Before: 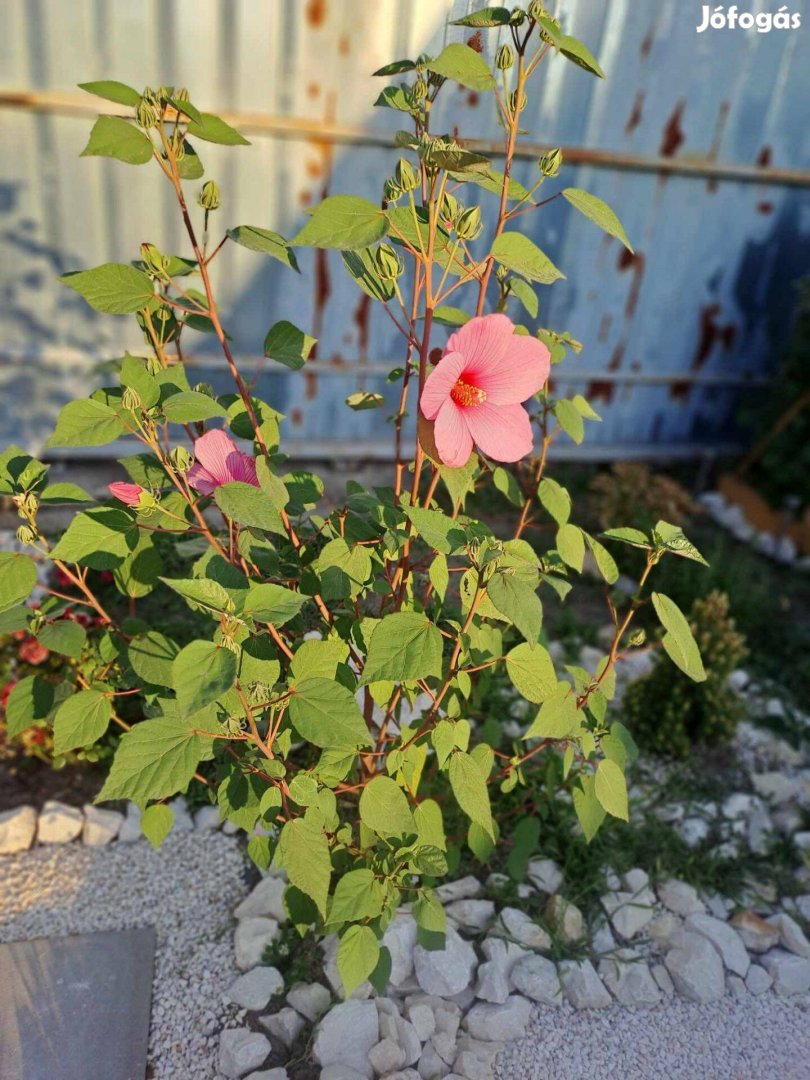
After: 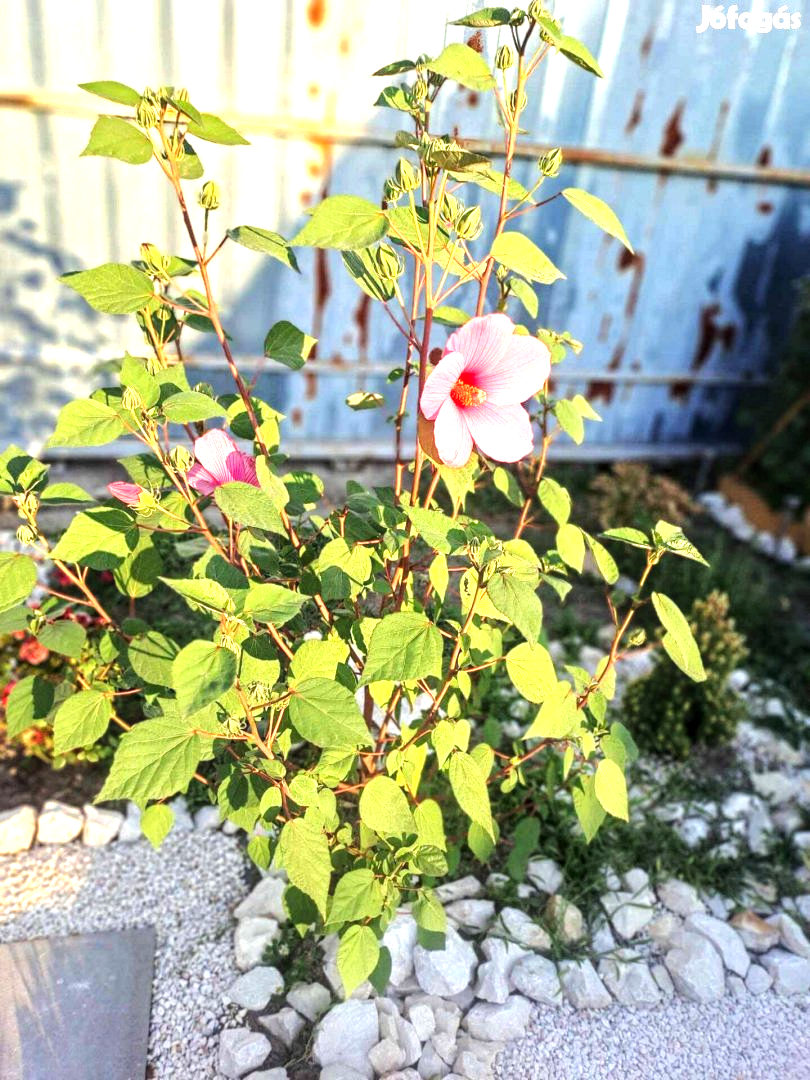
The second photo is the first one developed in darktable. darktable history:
color balance rgb: perceptual saturation grading › global saturation -0.617%, perceptual brilliance grading › highlights 6.951%, perceptual brilliance grading › mid-tones 17.796%, perceptual brilliance grading › shadows -5.375%
exposure: black level correction 0, exposure 0.698 EV, compensate exposure bias true, compensate highlight preservation false
tone equalizer: -8 EV -0.397 EV, -7 EV -0.365 EV, -6 EV -0.321 EV, -5 EV -0.231 EV, -3 EV 0.219 EV, -2 EV 0.335 EV, -1 EV 0.364 EV, +0 EV 0.425 EV
local contrast: on, module defaults
